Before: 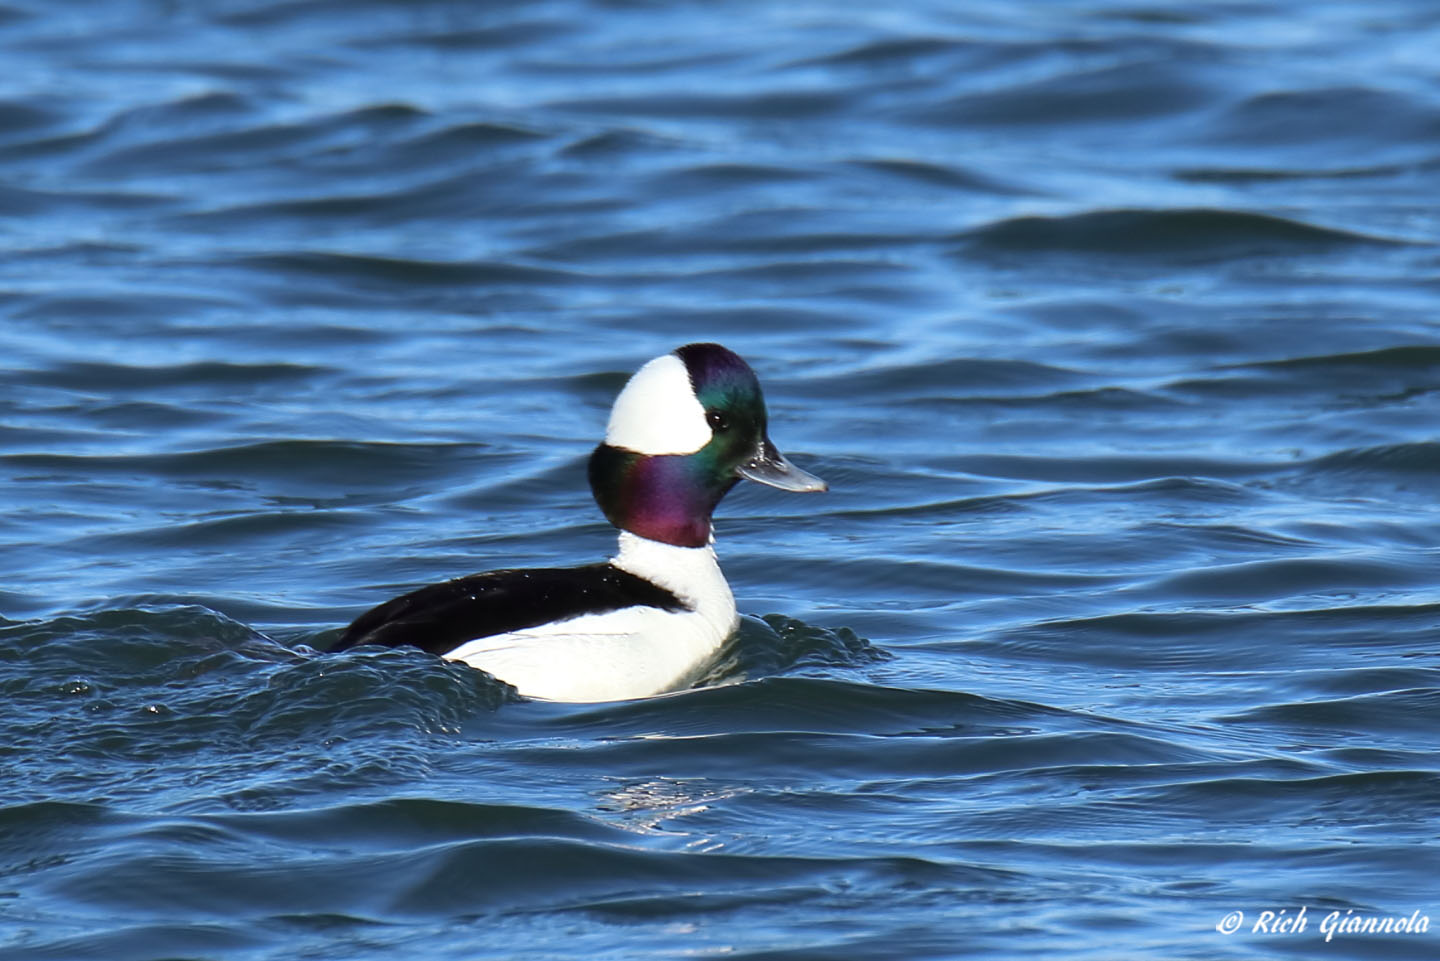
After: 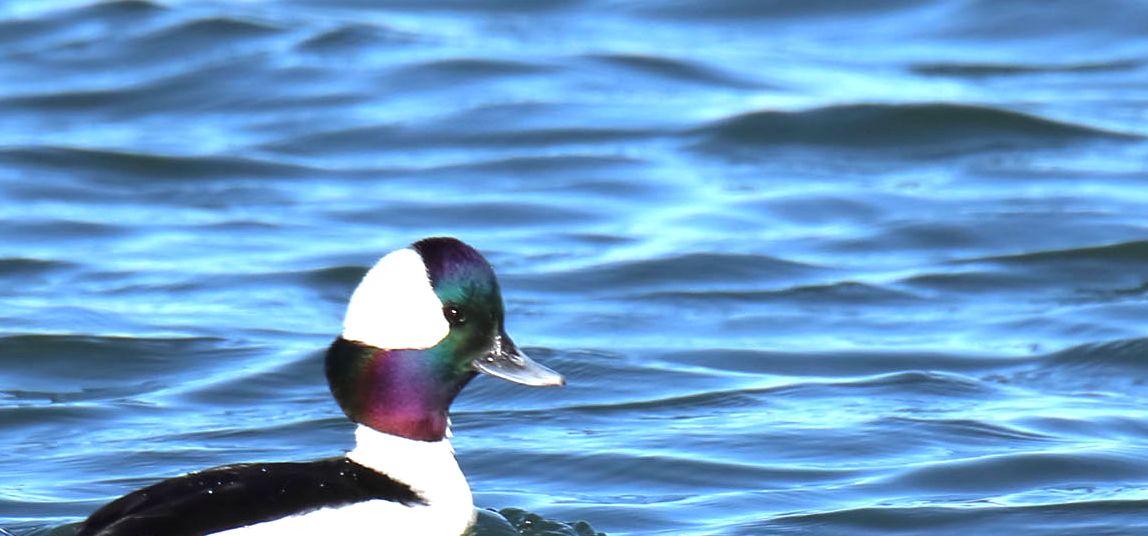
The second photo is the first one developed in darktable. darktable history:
exposure: exposure 1.001 EV, compensate exposure bias true, compensate highlight preservation false
crop: left 18.29%, top 11.12%, right 1.94%, bottom 33.061%
